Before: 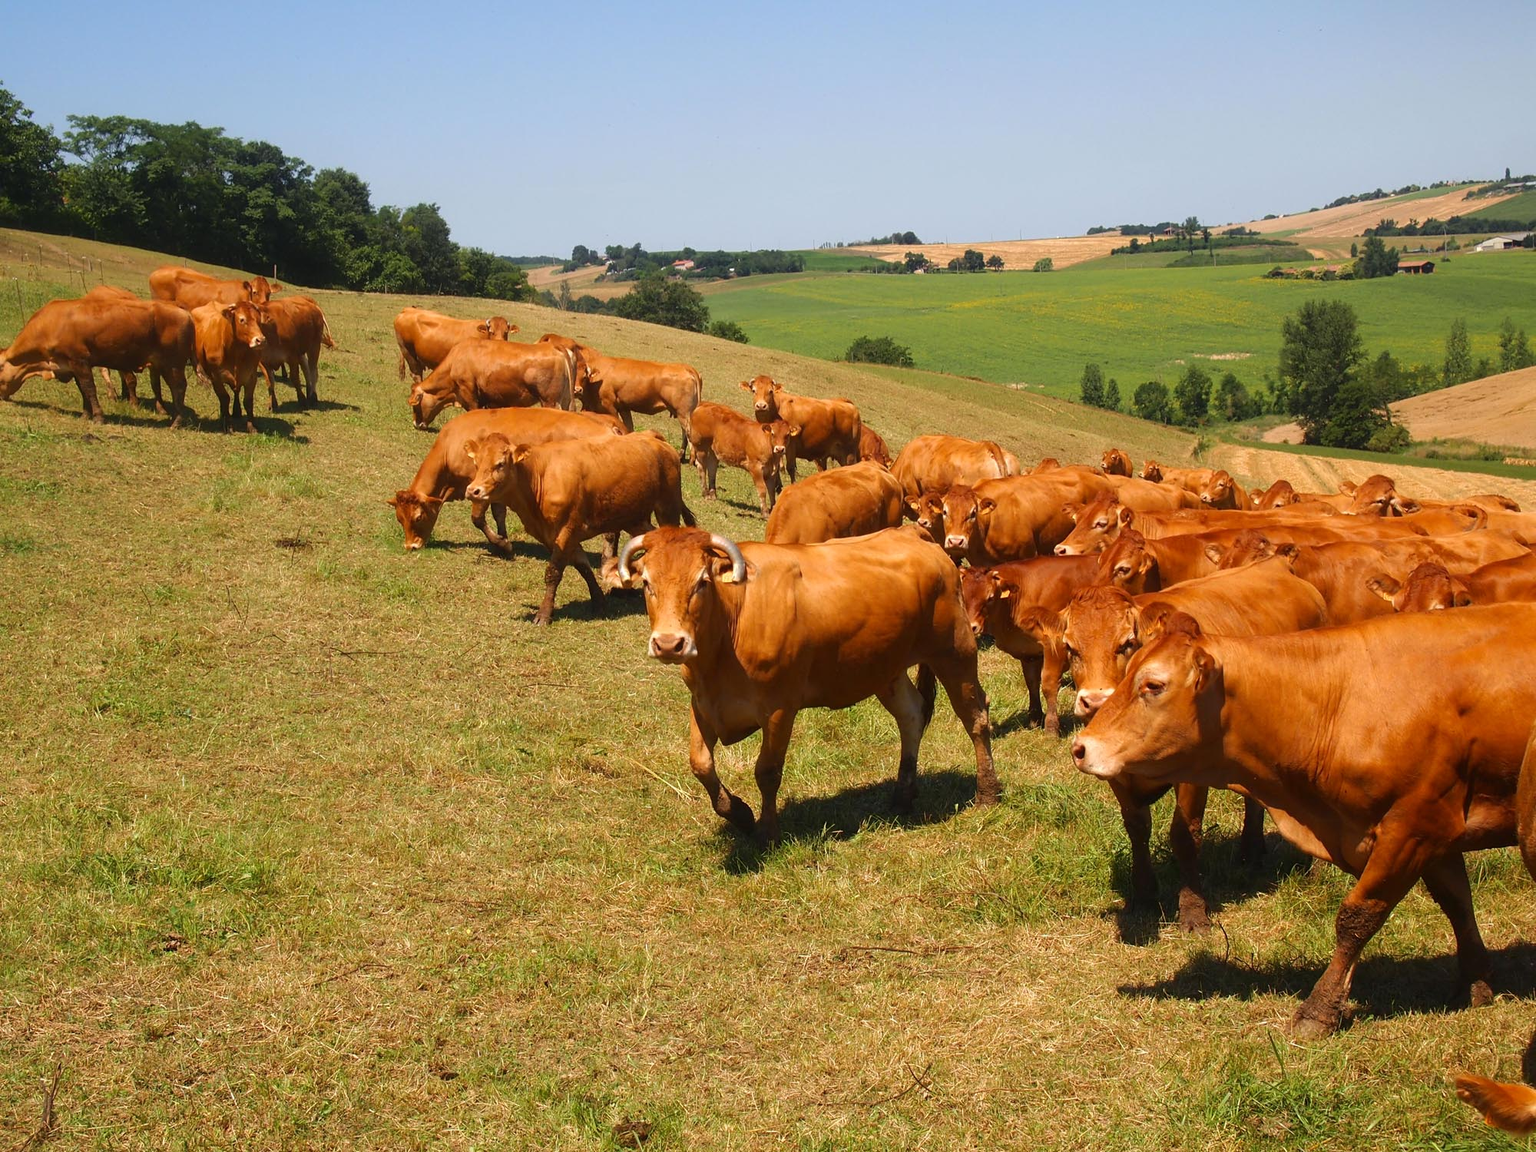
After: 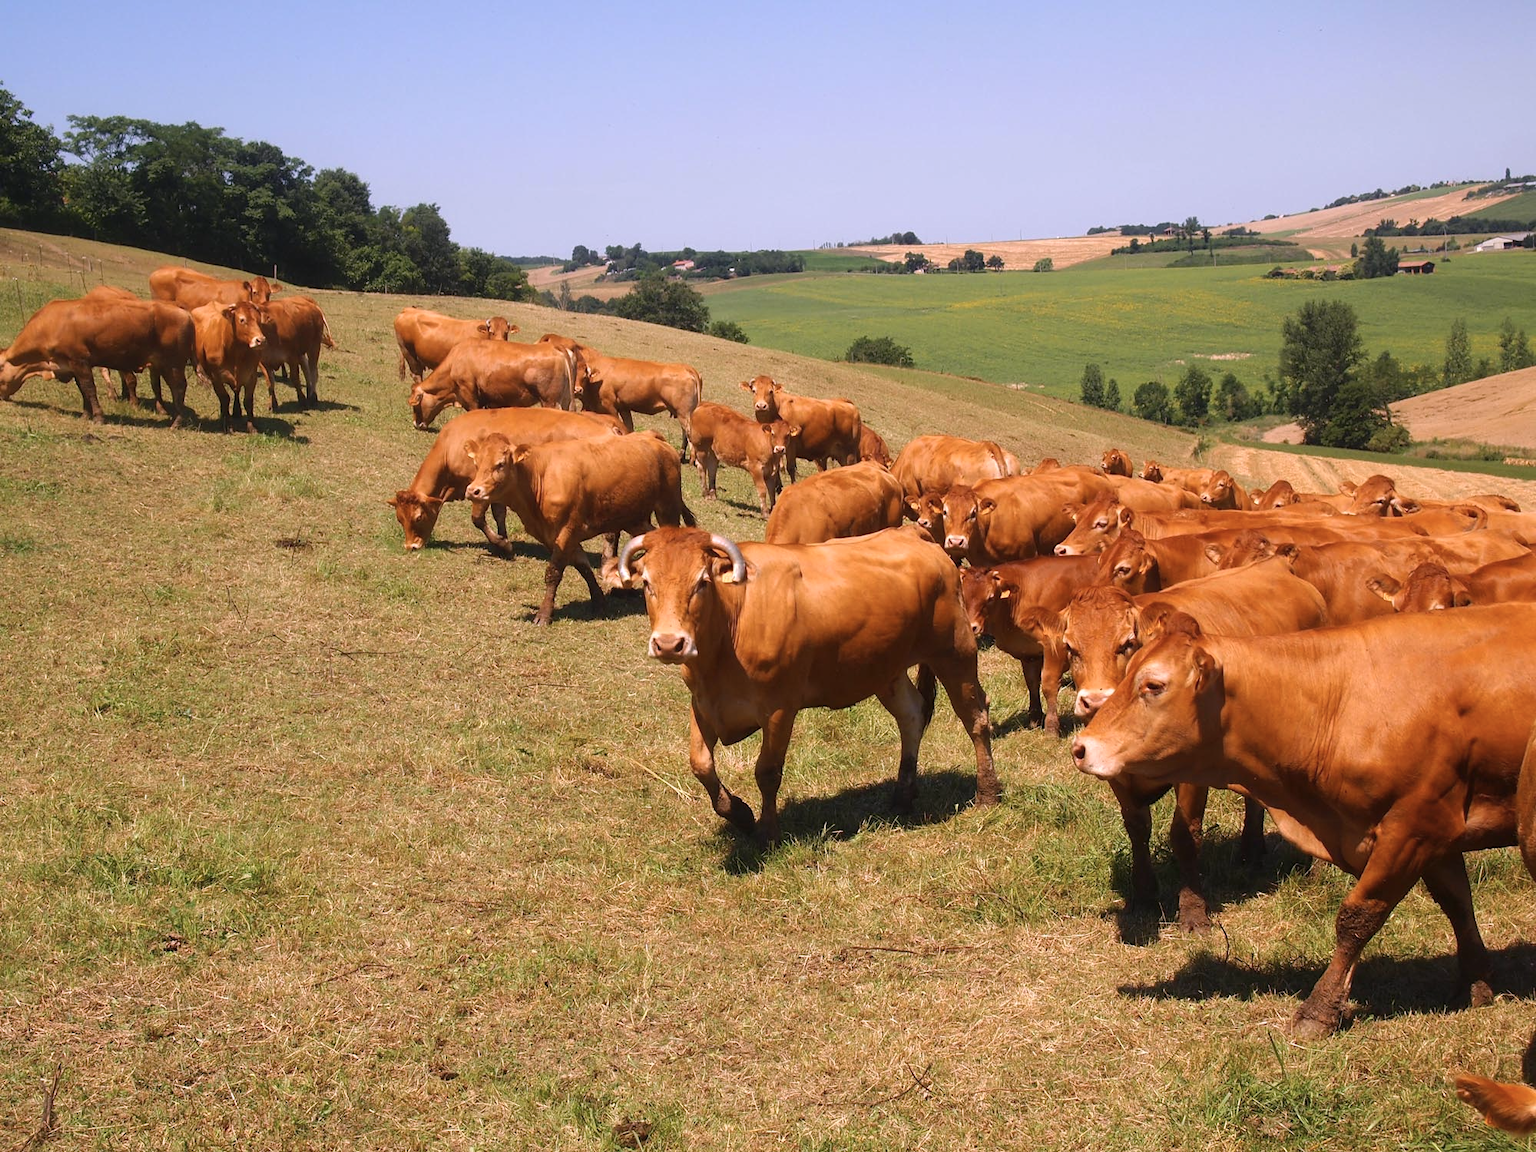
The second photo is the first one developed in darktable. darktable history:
white balance: red 1.066, blue 1.119
contrast brightness saturation: saturation -0.17
